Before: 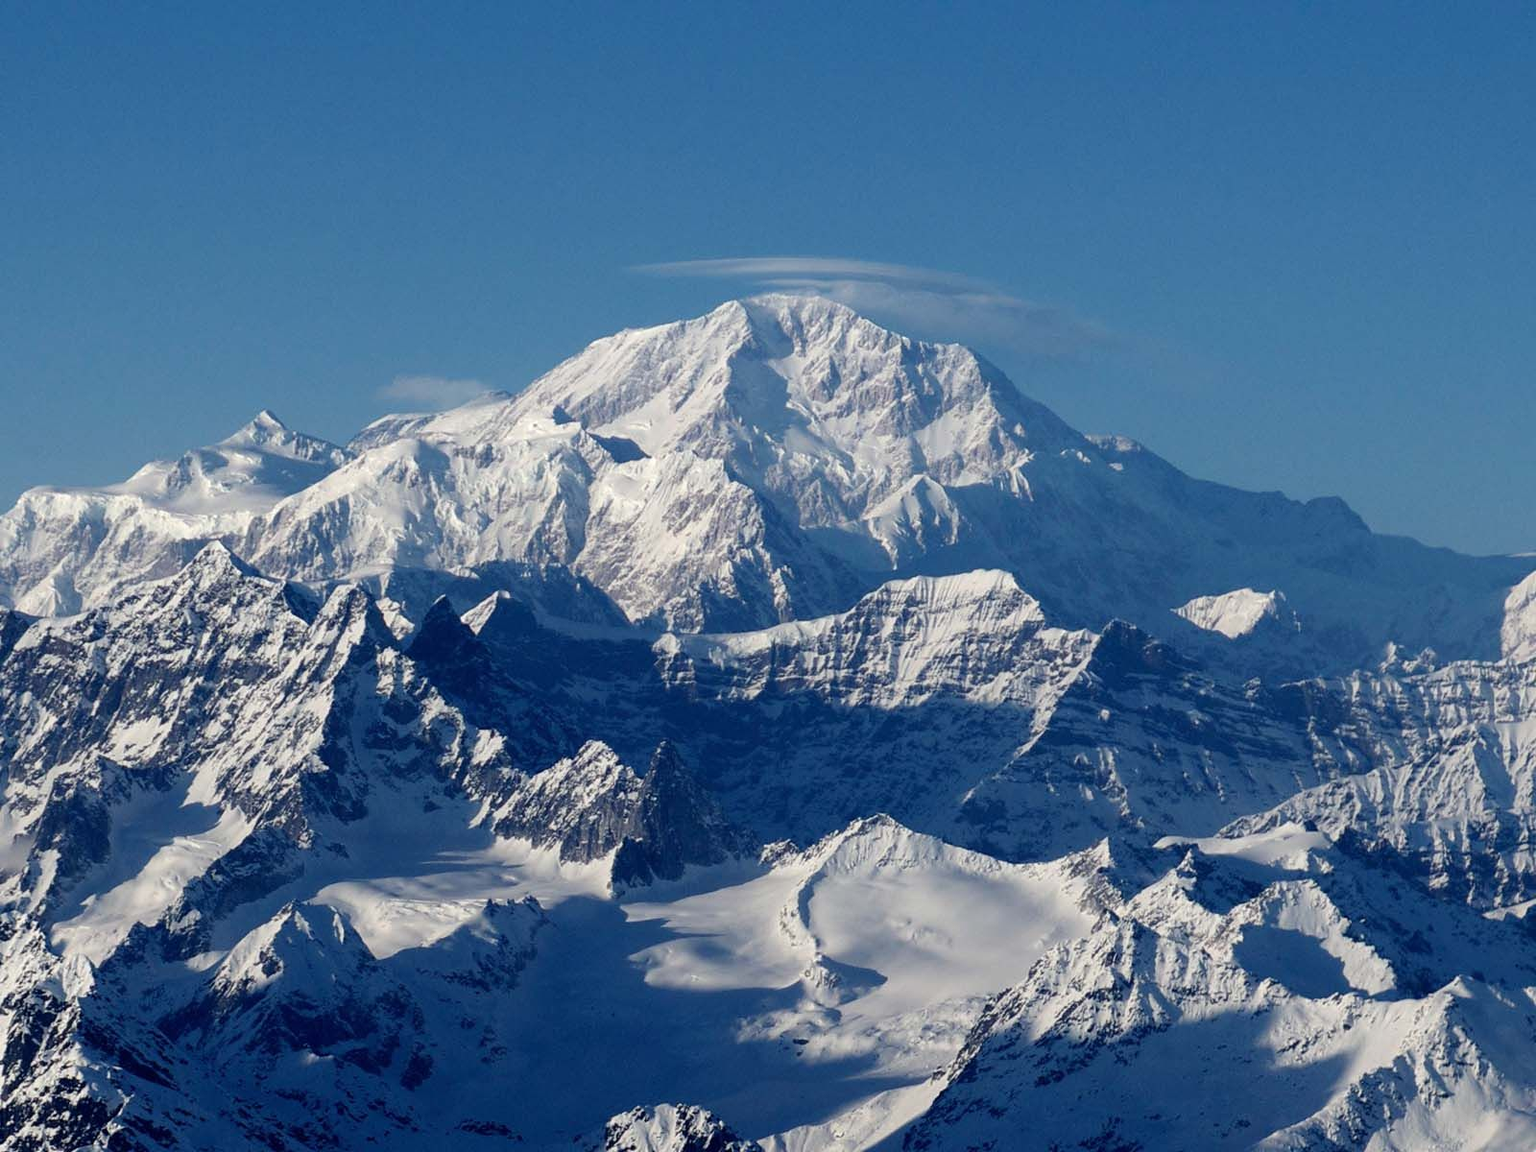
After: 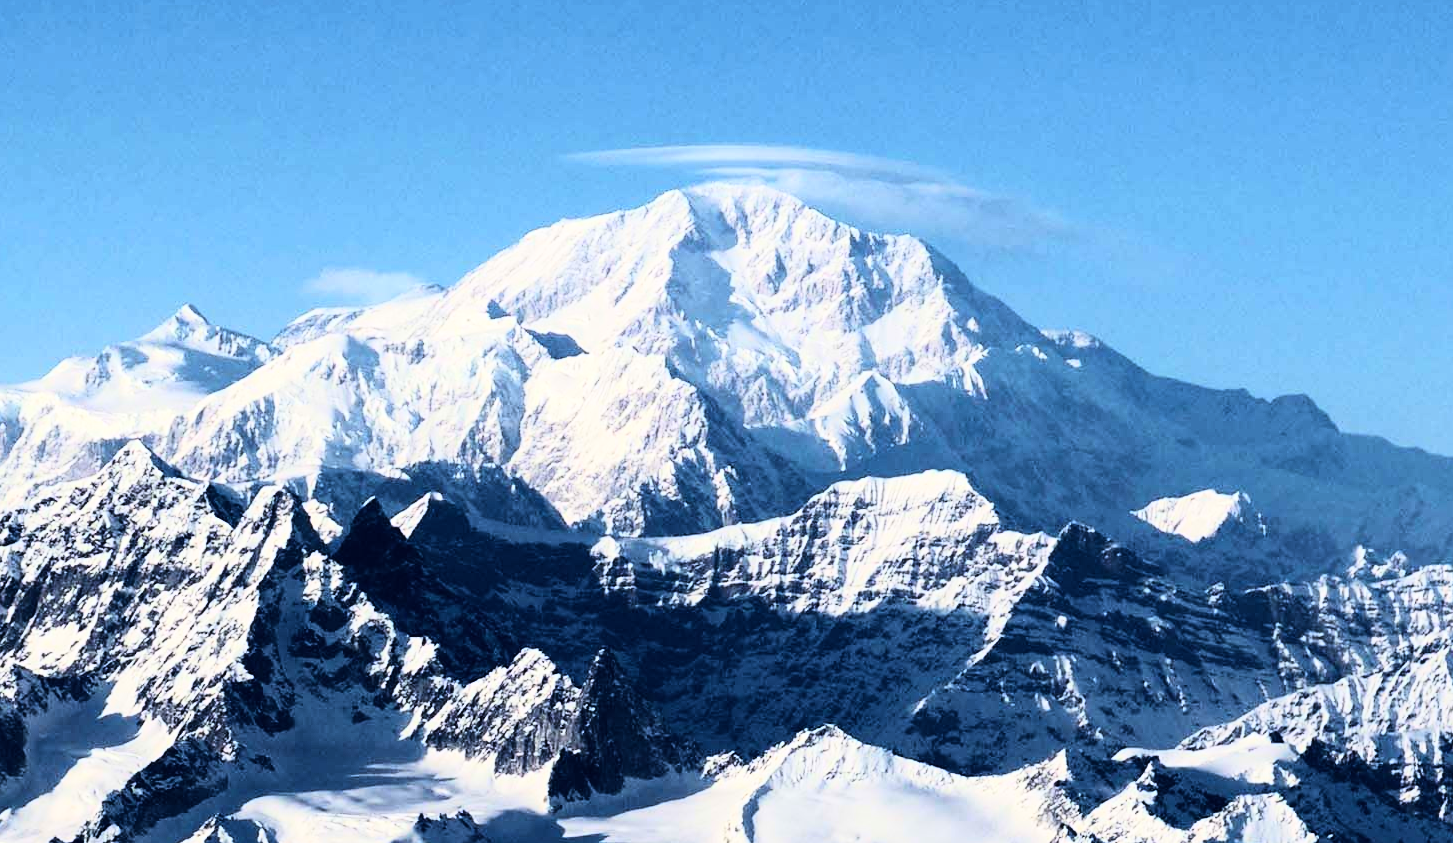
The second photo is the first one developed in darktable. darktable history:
crop: left 5.596%, top 10.314%, right 3.534%, bottom 19.395%
rgb curve: curves: ch0 [(0, 0) (0.21, 0.15) (0.24, 0.21) (0.5, 0.75) (0.75, 0.96) (0.89, 0.99) (1, 1)]; ch1 [(0, 0.02) (0.21, 0.13) (0.25, 0.2) (0.5, 0.67) (0.75, 0.9) (0.89, 0.97) (1, 1)]; ch2 [(0, 0.02) (0.21, 0.13) (0.25, 0.2) (0.5, 0.67) (0.75, 0.9) (0.89, 0.97) (1, 1)], compensate middle gray true
